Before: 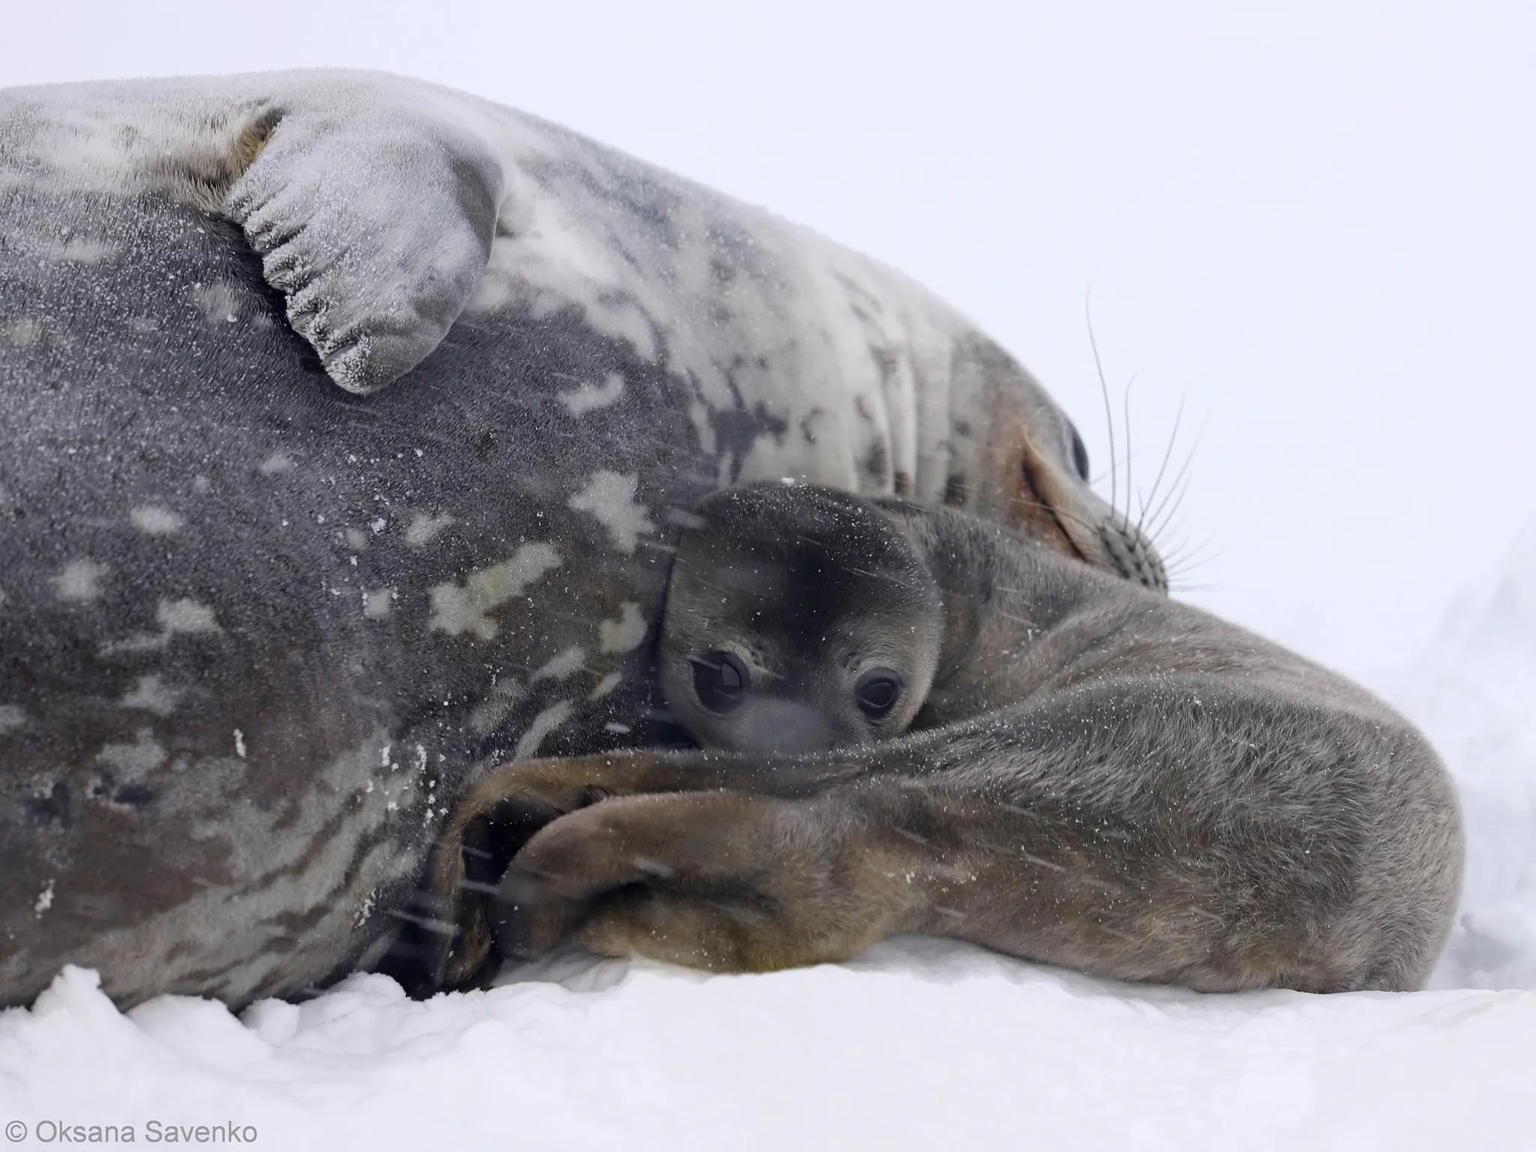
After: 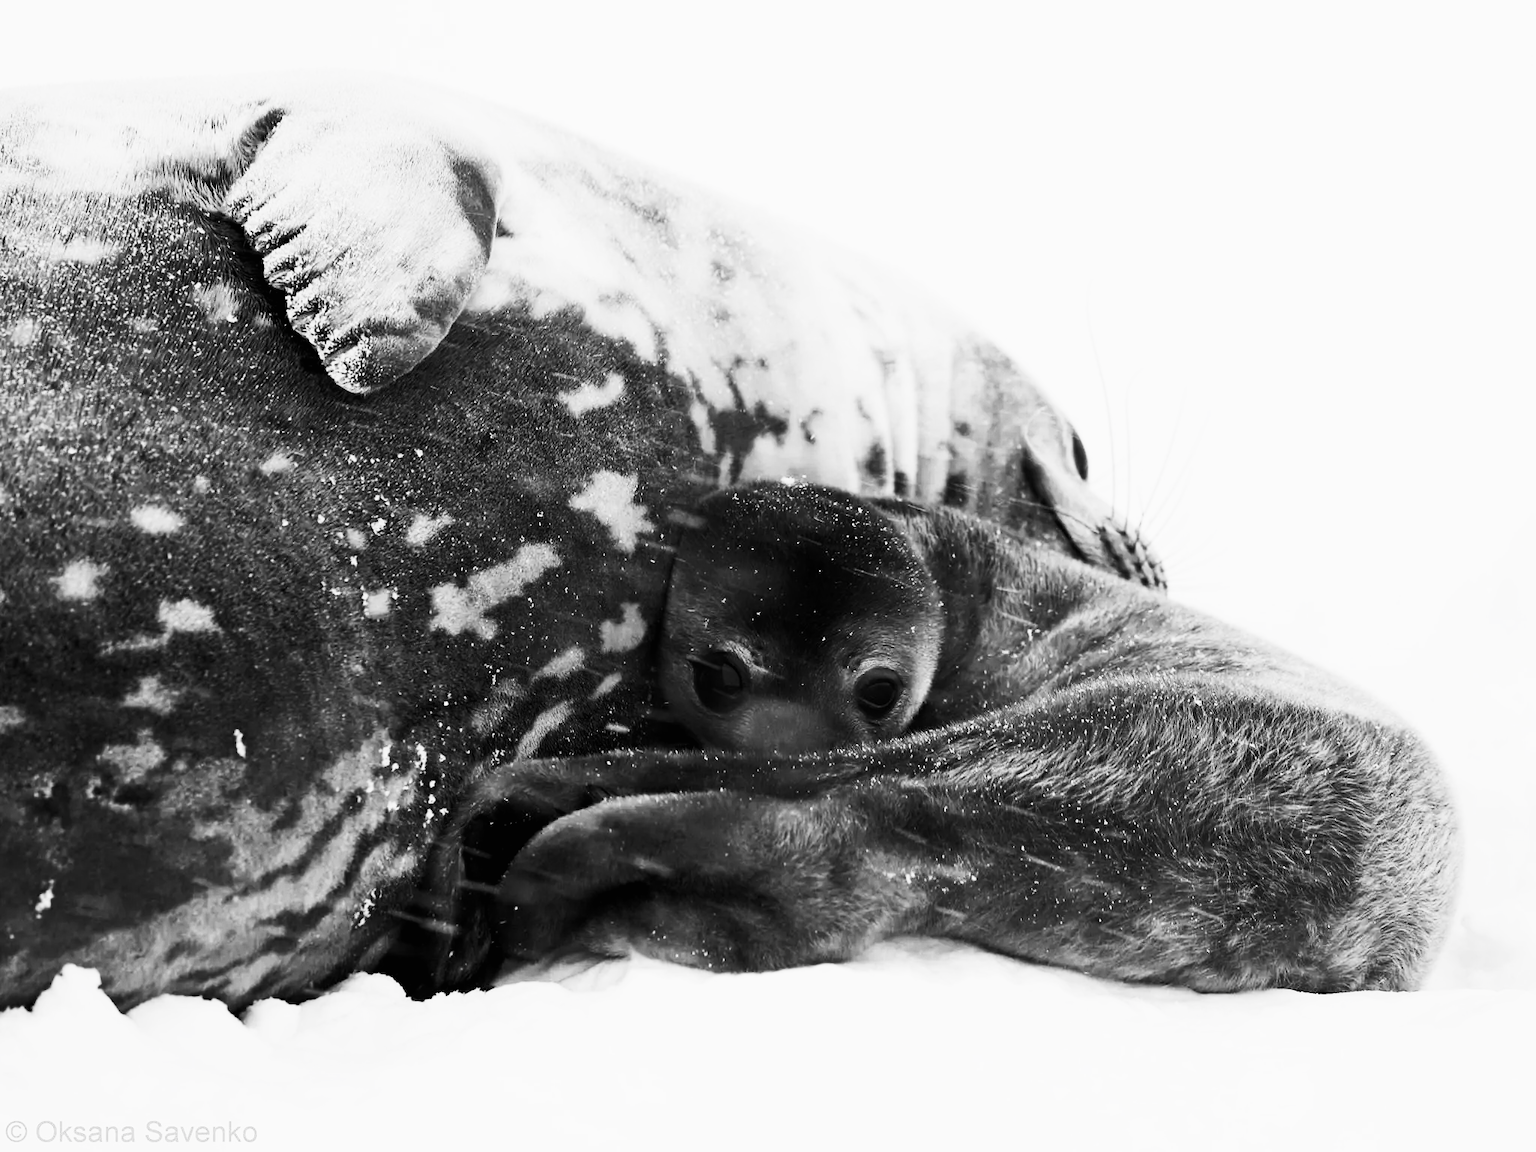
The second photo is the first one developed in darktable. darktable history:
contrast brightness saturation: contrast 0.626, brightness 0.345, saturation 0.141
filmic rgb: black relative exposure -5.07 EV, white relative exposure 3.52 EV, threshold 3 EV, hardness 3.19, contrast 1.193, highlights saturation mix -49.65%, preserve chrominance no, color science v5 (2021), iterations of high-quality reconstruction 10, contrast in shadows safe, contrast in highlights safe, enable highlight reconstruction true
